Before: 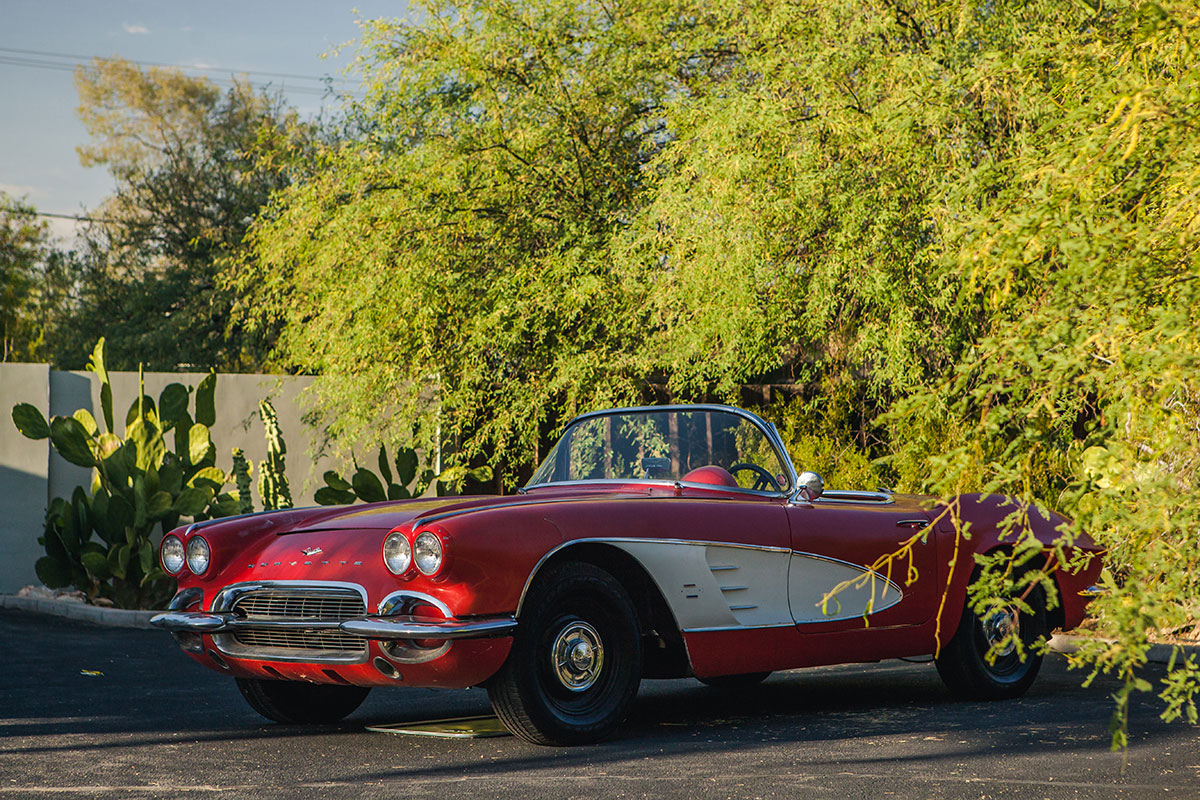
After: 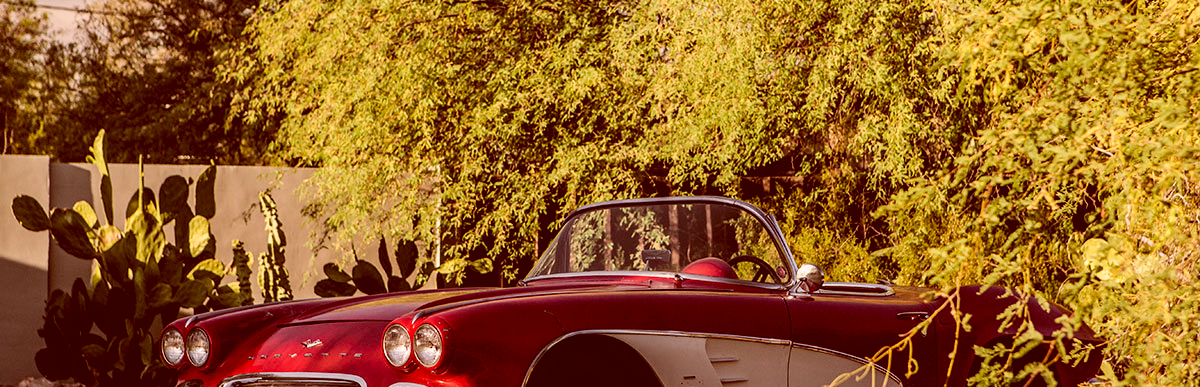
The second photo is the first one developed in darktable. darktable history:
crop and rotate: top 26.056%, bottom 25.543%
color correction: highlights a* 9.03, highlights b* 8.71, shadows a* 40, shadows b* 40, saturation 0.8
tone curve: curves: ch0 [(0, 0) (0.118, 0.034) (0.182, 0.124) (0.265, 0.214) (0.504, 0.508) (0.783, 0.825) (1, 1)], color space Lab, linked channels, preserve colors none
